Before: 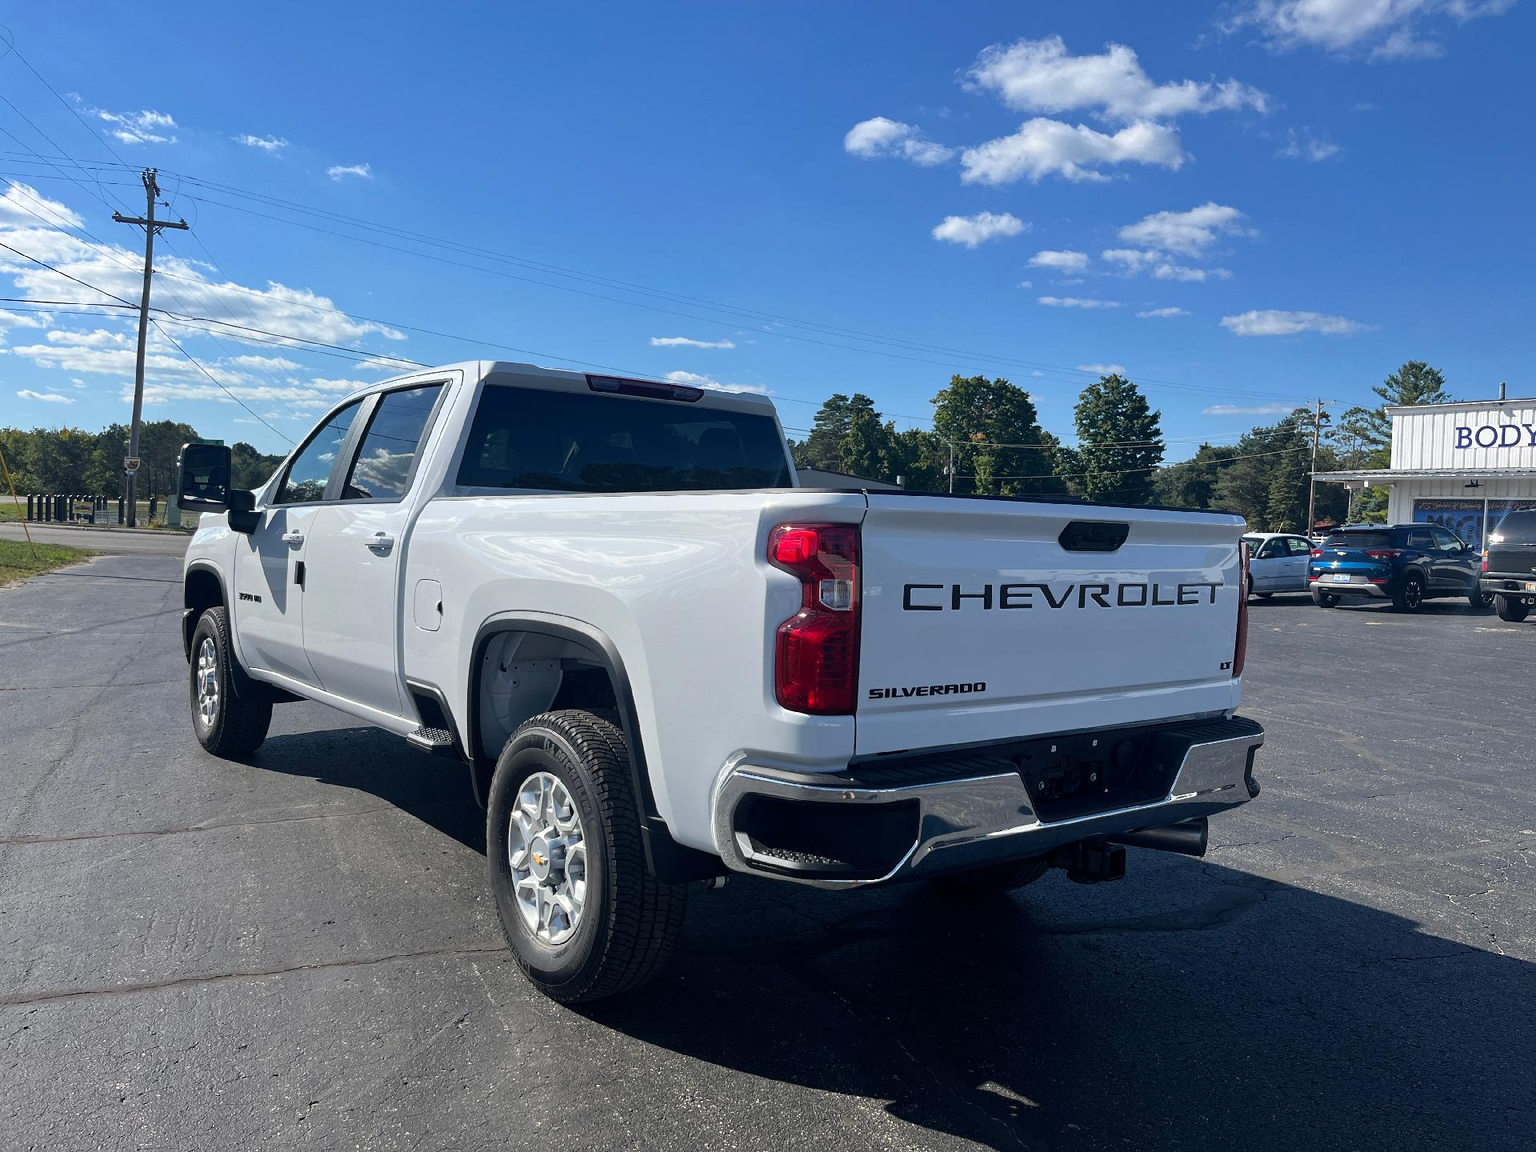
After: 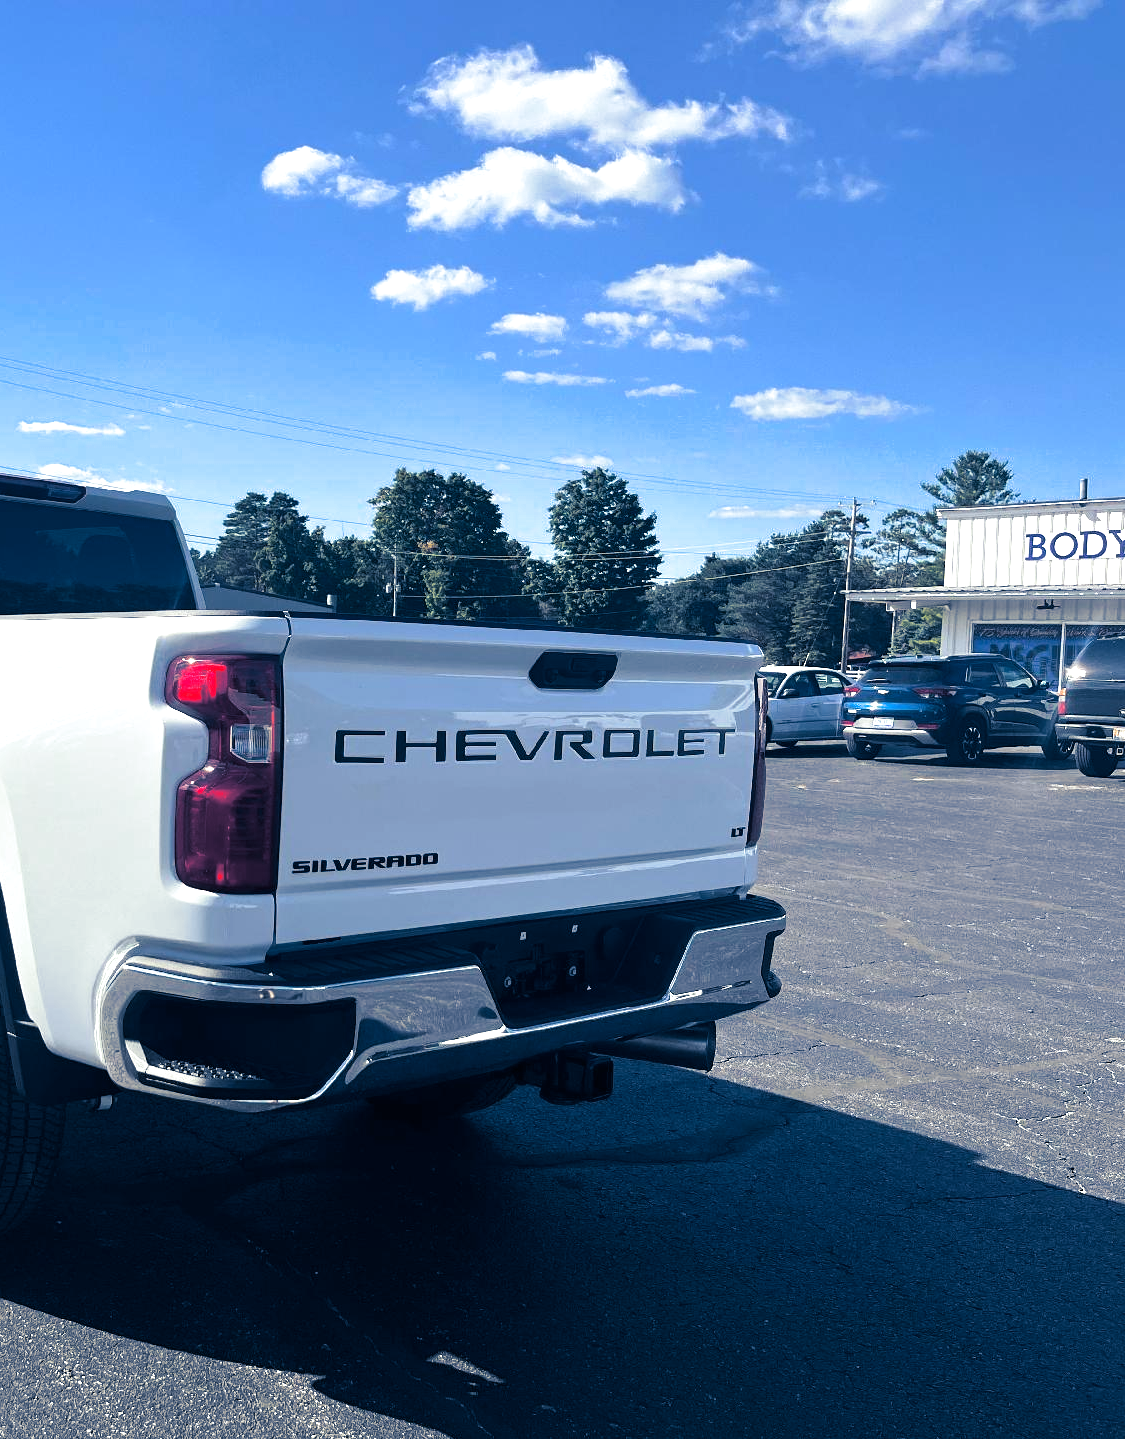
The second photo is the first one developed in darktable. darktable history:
split-toning: shadows › hue 226.8°, shadows › saturation 0.84
exposure: black level correction 0, exposure 0.7 EV, compensate exposure bias true, compensate highlight preservation false
crop: left 41.402%
